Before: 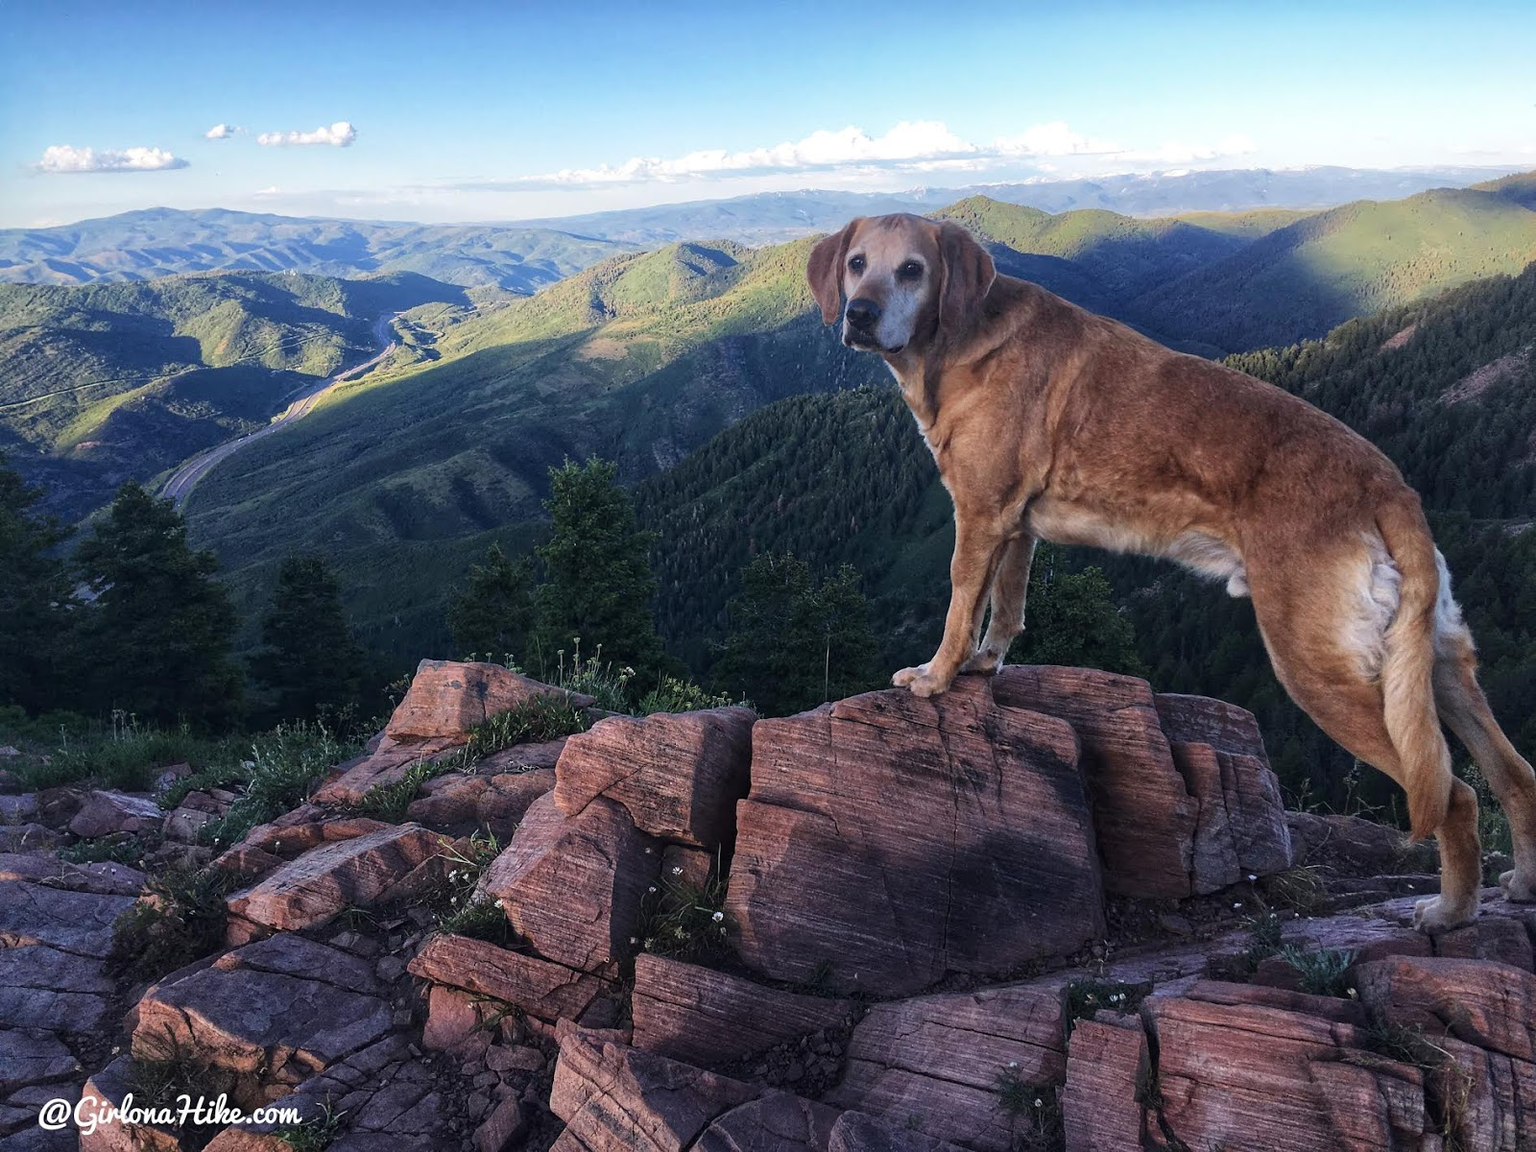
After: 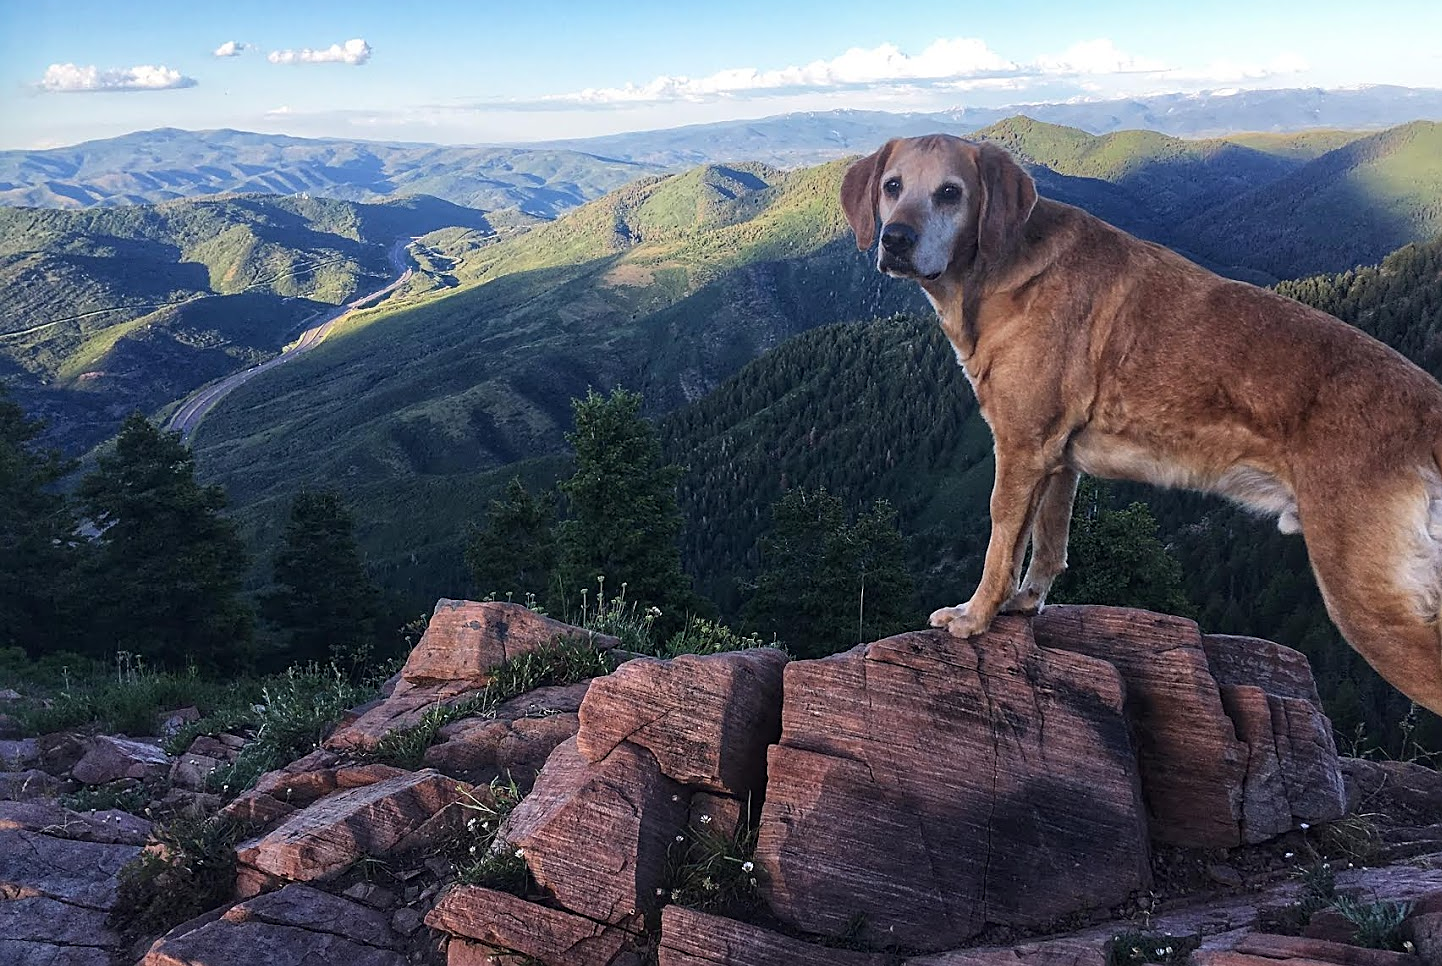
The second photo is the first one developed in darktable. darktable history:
sharpen: on, module defaults
exposure: compensate highlight preservation false
crop: top 7.402%, right 9.841%, bottom 12.08%
